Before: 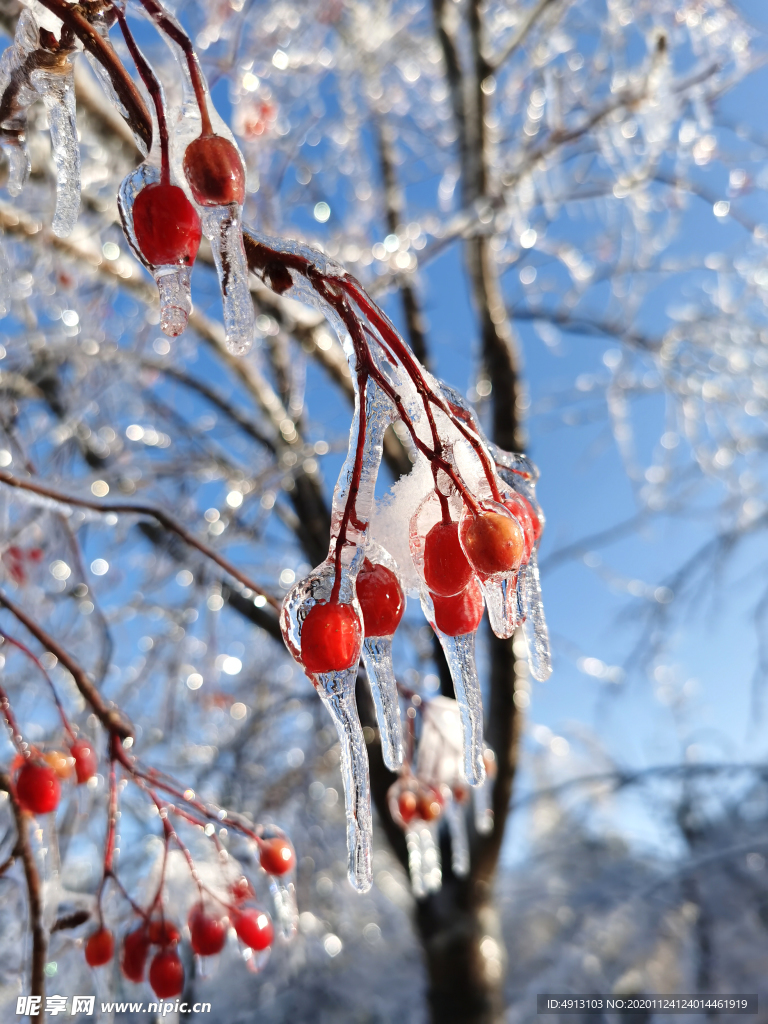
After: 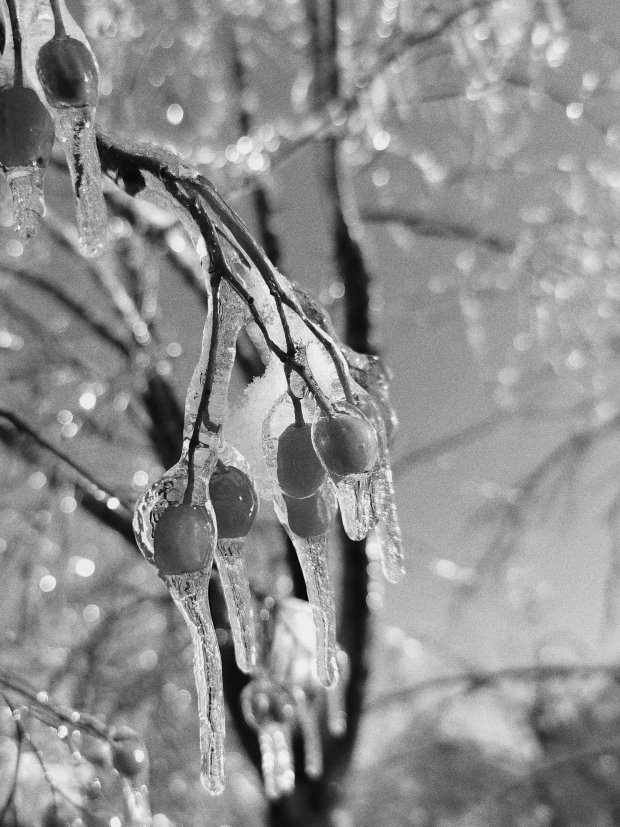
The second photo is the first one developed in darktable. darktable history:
monochrome: a -71.75, b 75.82
grain: coarseness 0.47 ISO
crop: left 19.159%, top 9.58%, bottom 9.58%
